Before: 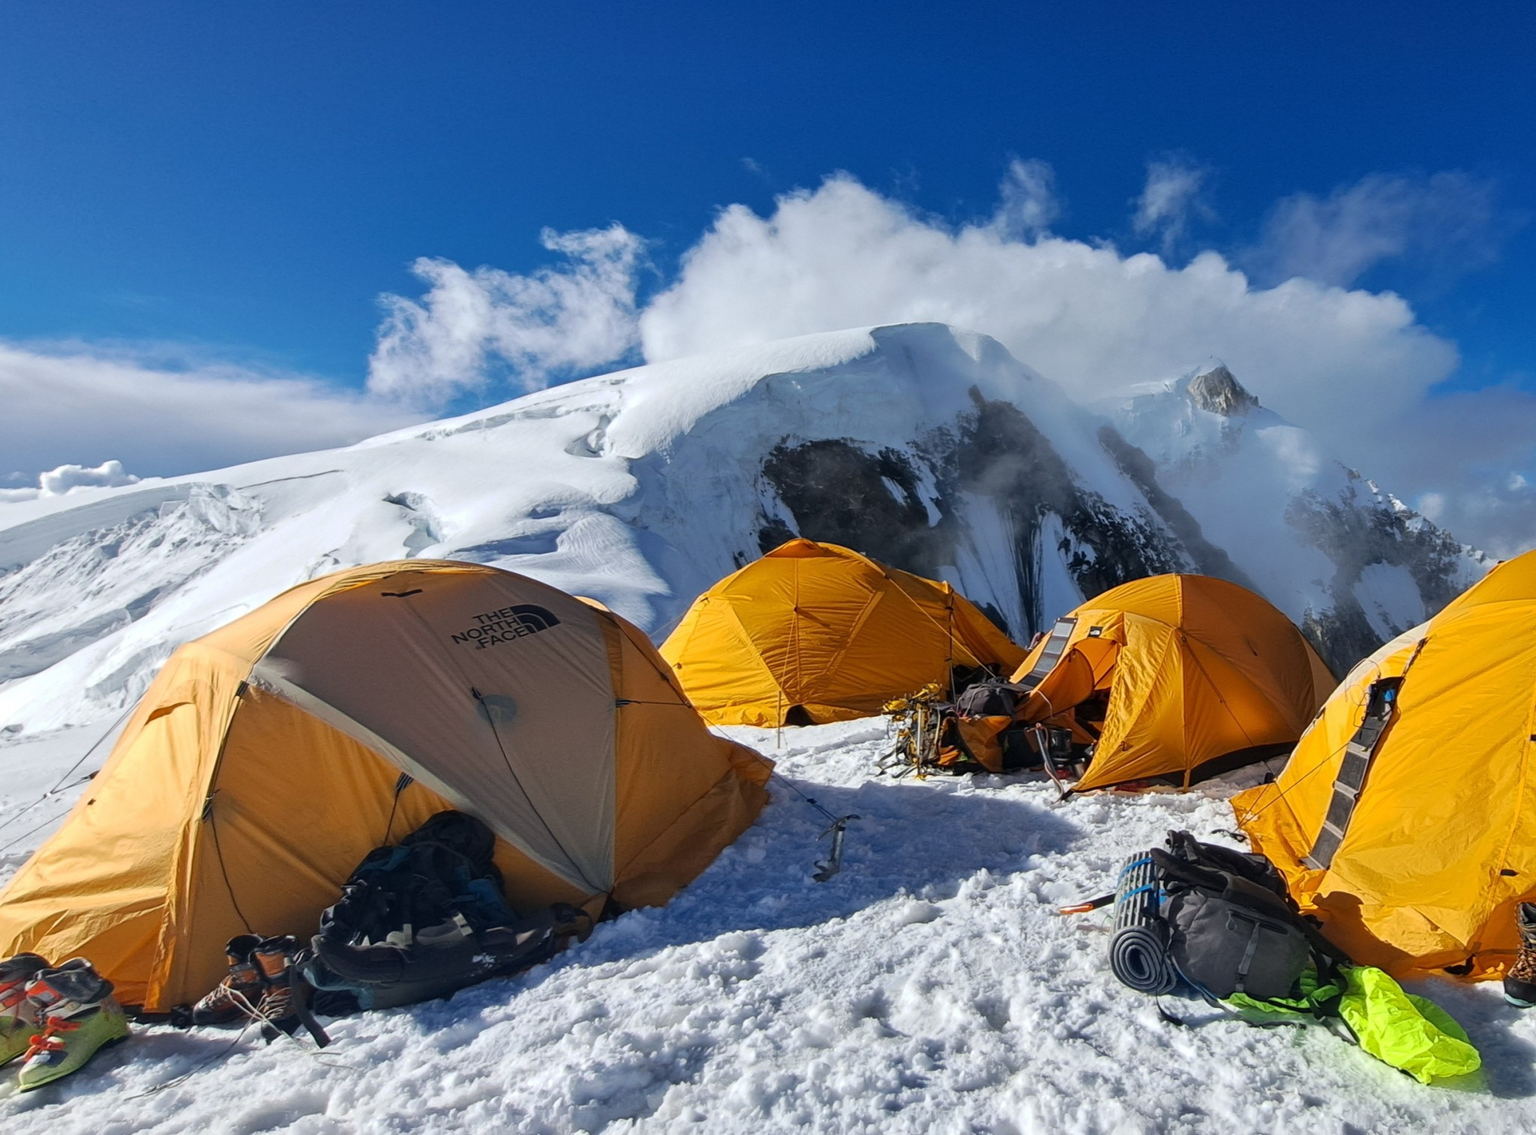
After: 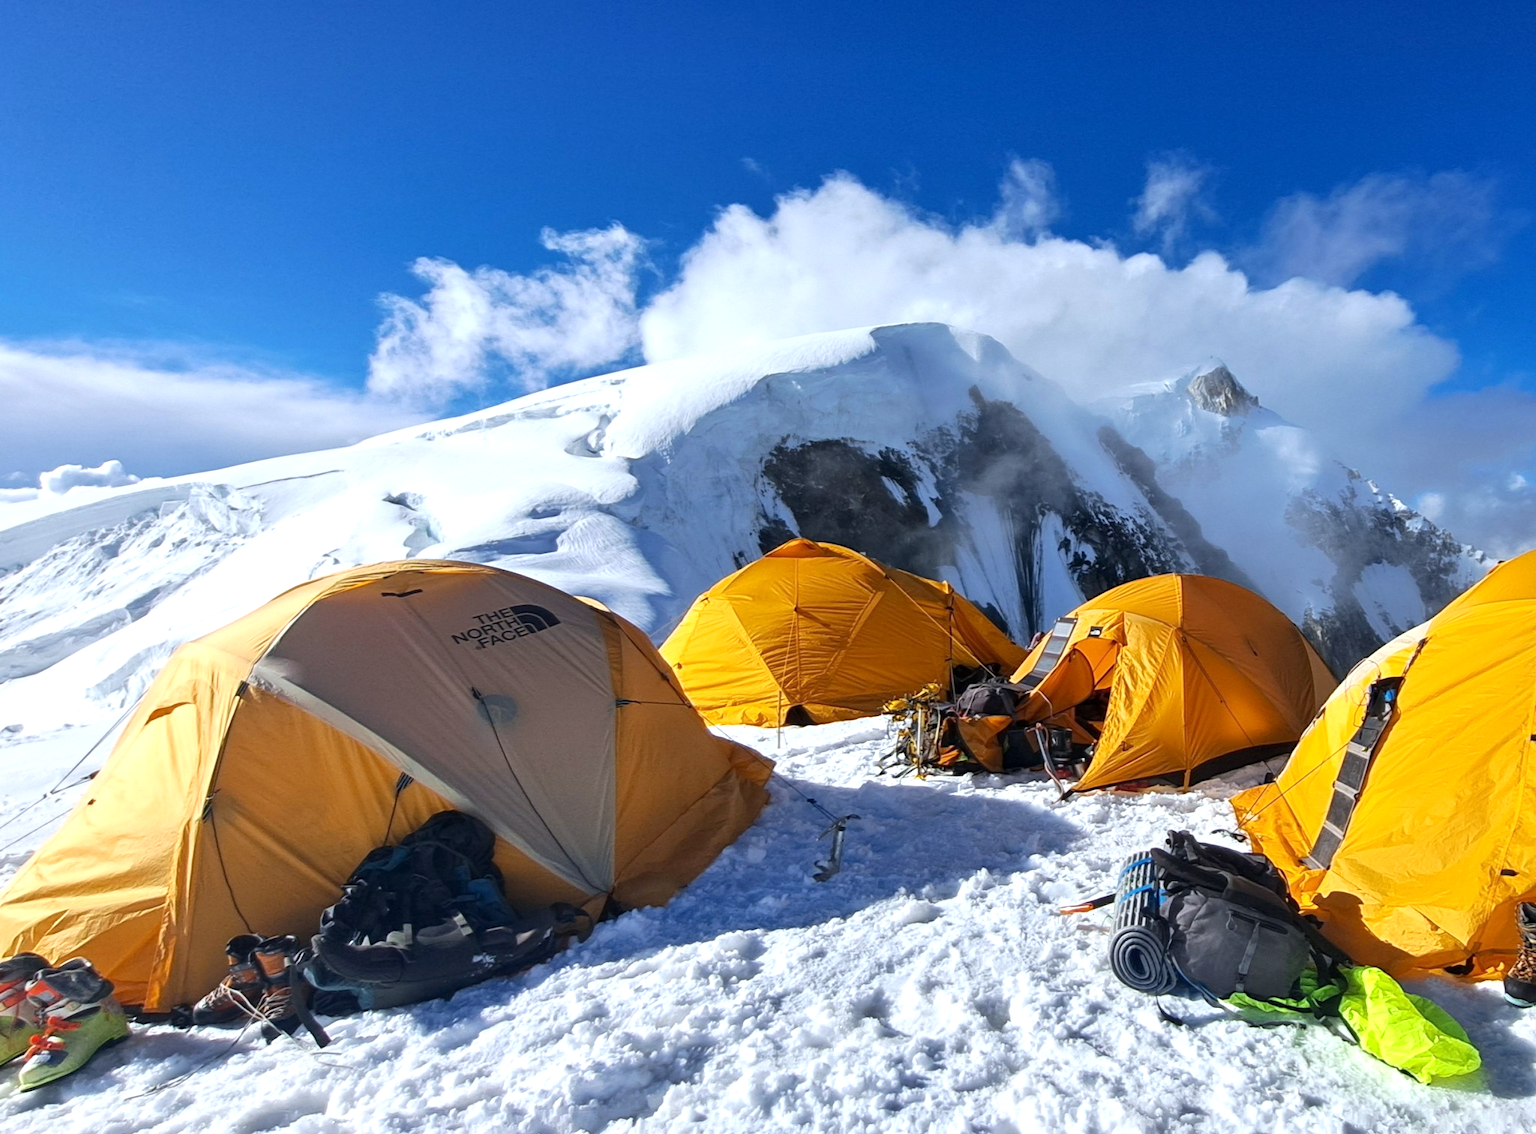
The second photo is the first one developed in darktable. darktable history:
white balance: red 0.974, blue 1.044
exposure: black level correction 0.001, exposure 0.5 EV, compensate exposure bias true, compensate highlight preservation false
